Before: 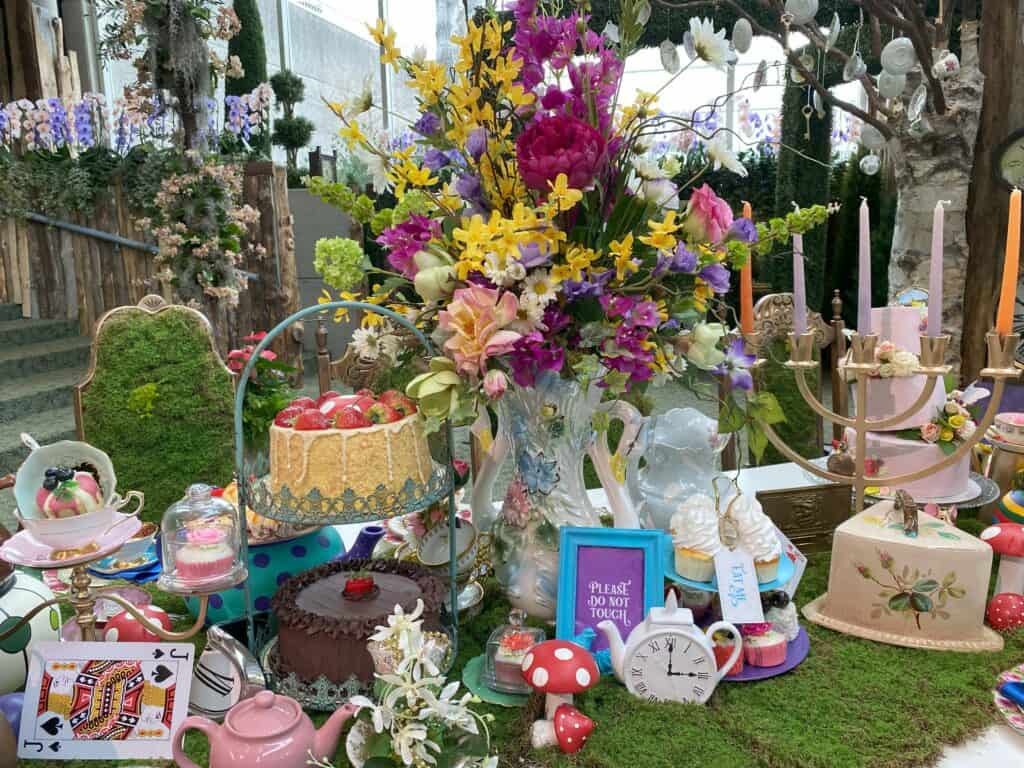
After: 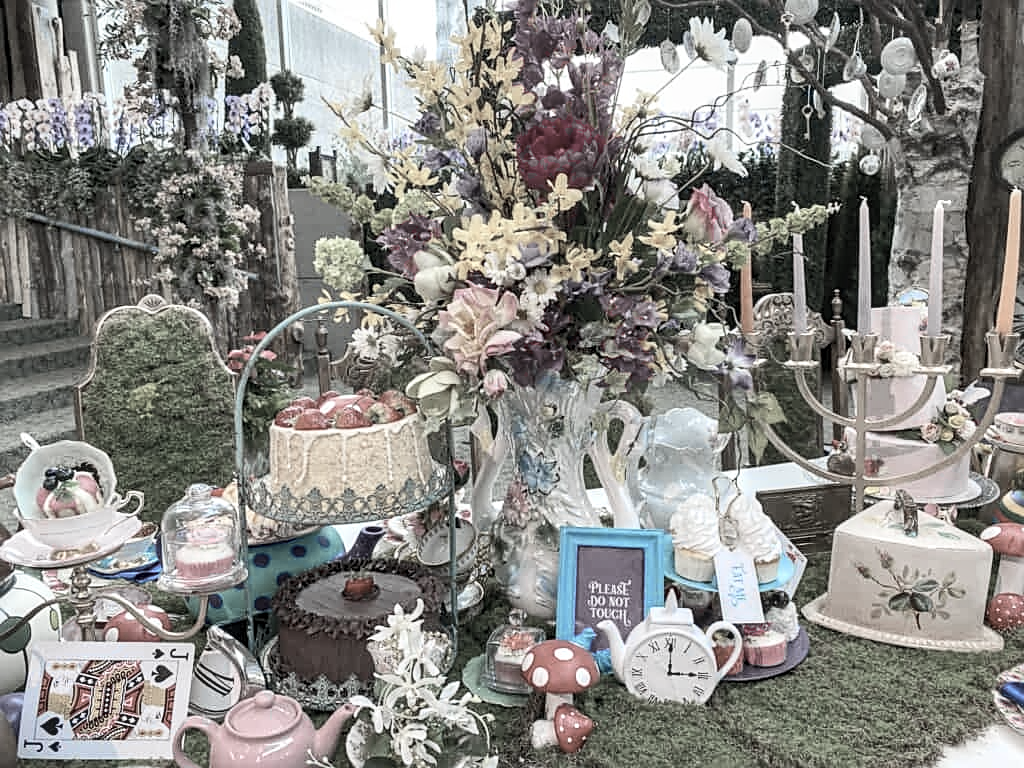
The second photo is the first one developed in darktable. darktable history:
local contrast: on, module defaults
sharpen: on, module defaults
color zones: curves: ch1 [(0.238, 0.163) (0.476, 0.2) (0.733, 0.322) (0.848, 0.134)], mix 18.19%
contrast brightness saturation: contrast 0.199, brightness 0.157, saturation 0.216
